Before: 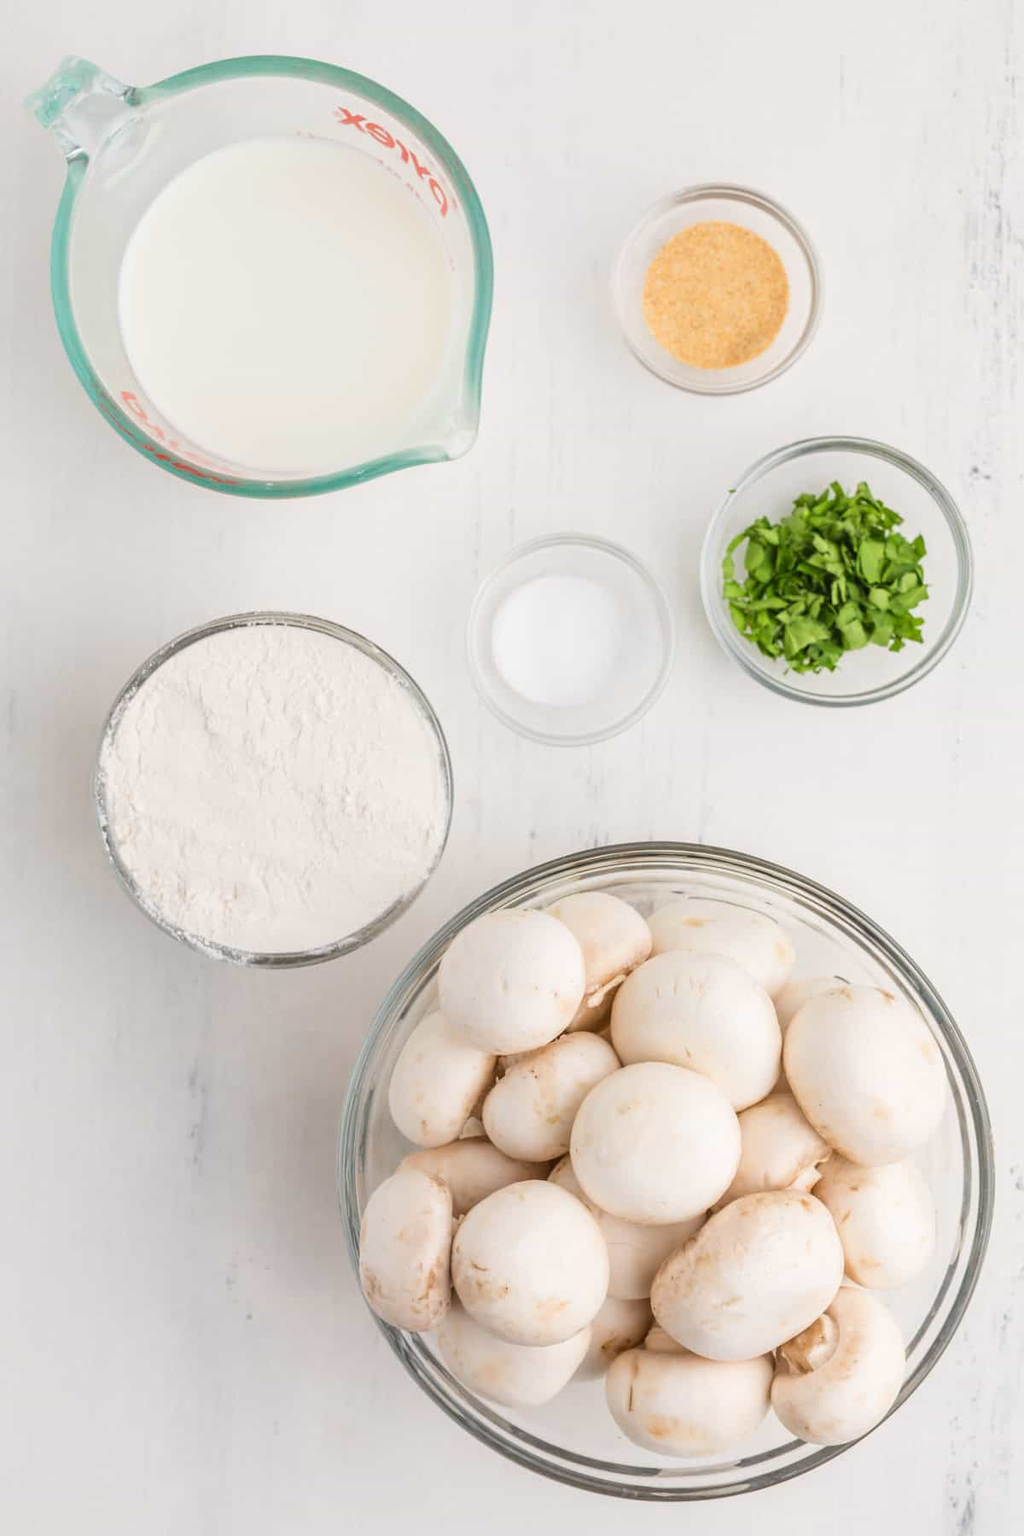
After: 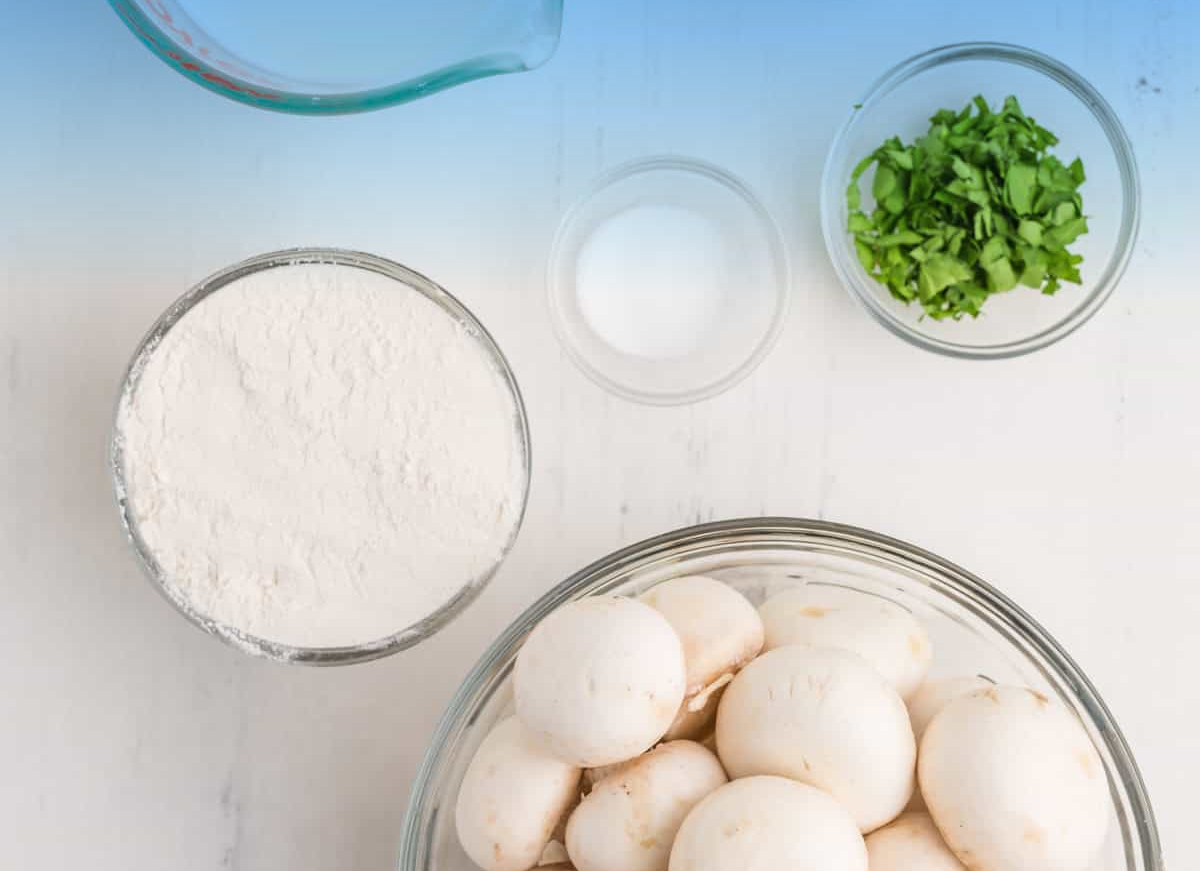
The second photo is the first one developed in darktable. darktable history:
graduated density: density 2.02 EV, hardness 44%, rotation 0.374°, offset 8.21, hue 208.8°, saturation 97%
crop and rotate: top 26.056%, bottom 25.543%
